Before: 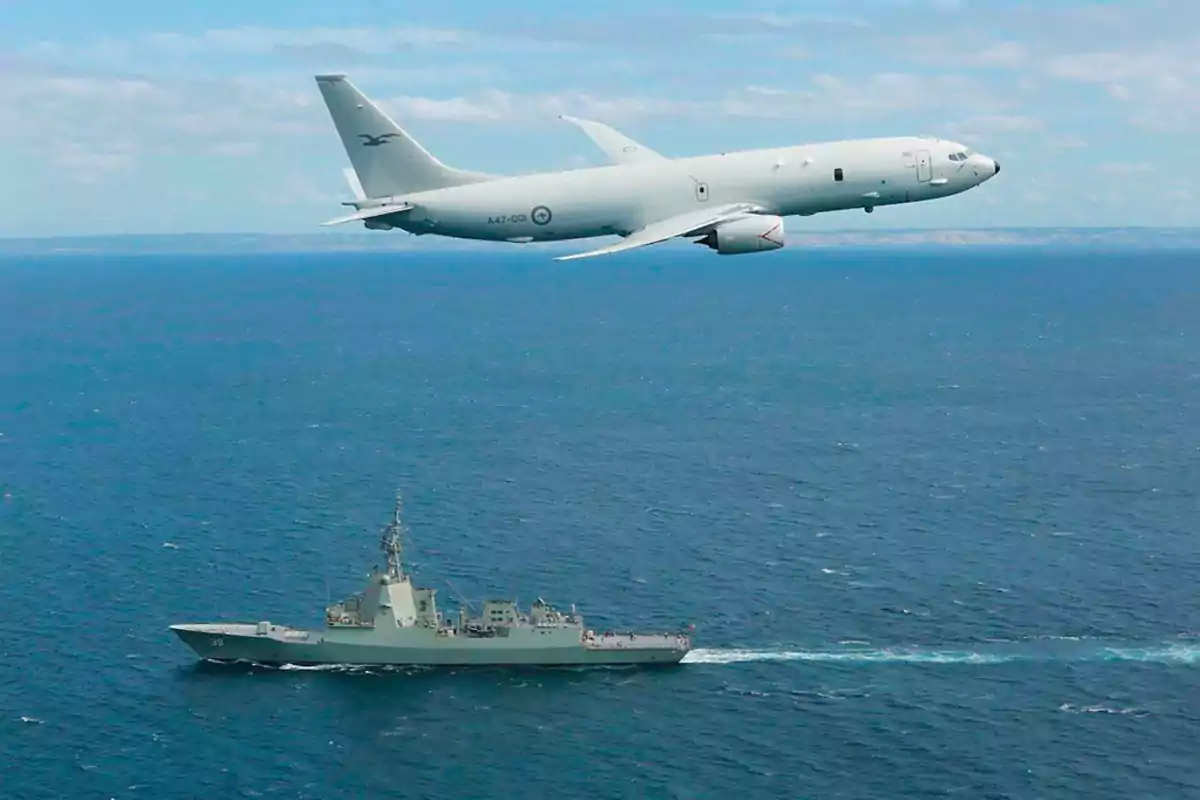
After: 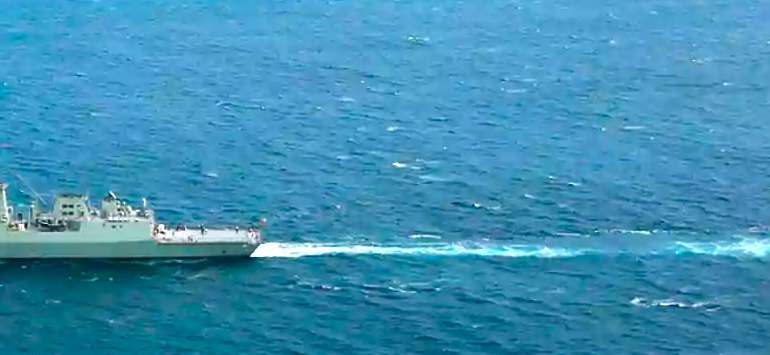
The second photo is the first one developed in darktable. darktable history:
exposure: black level correction 0, exposure 1.199 EV, compensate highlight preservation false
crop and rotate: left 35.755%, top 50.765%, bottom 4.792%
contrast brightness saturation: contrast 0.069, brightness -0.142, saturation 0.11
